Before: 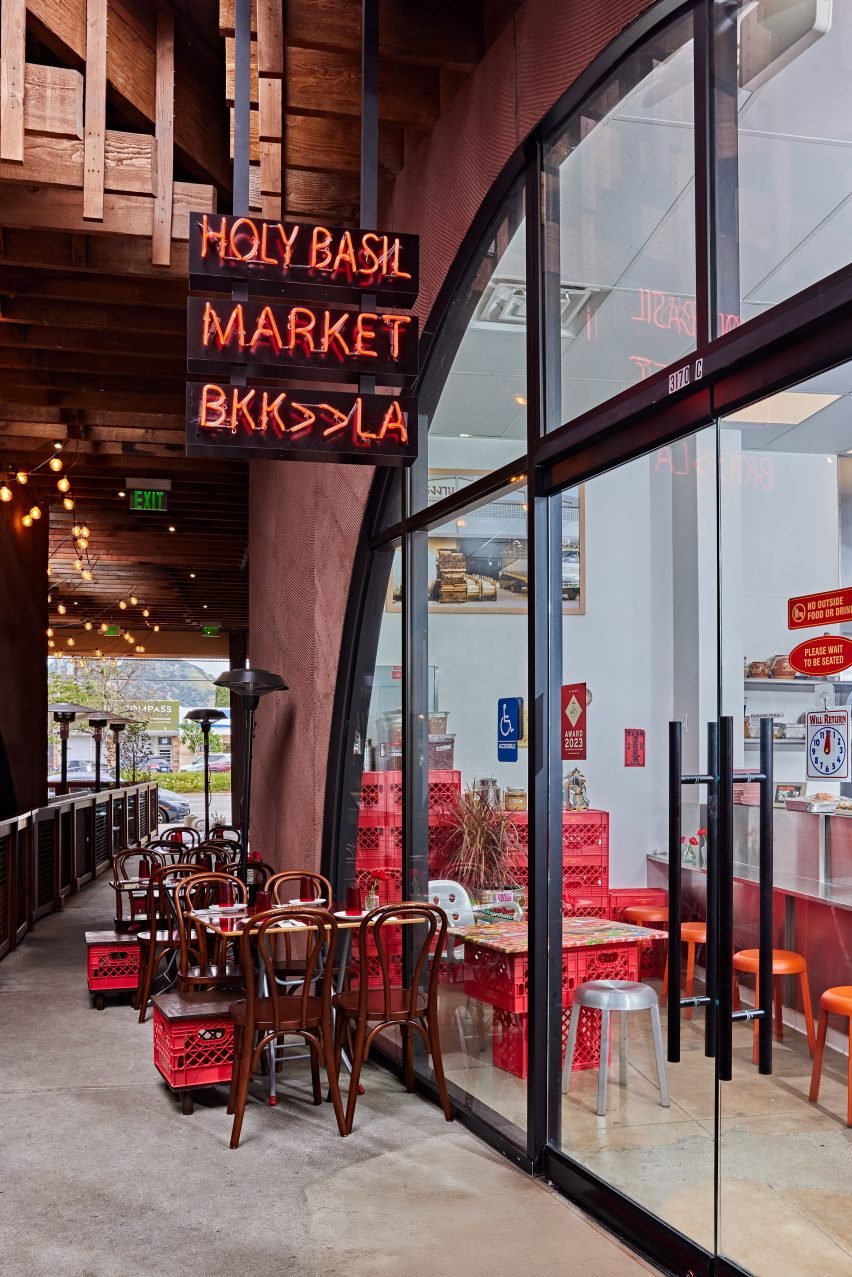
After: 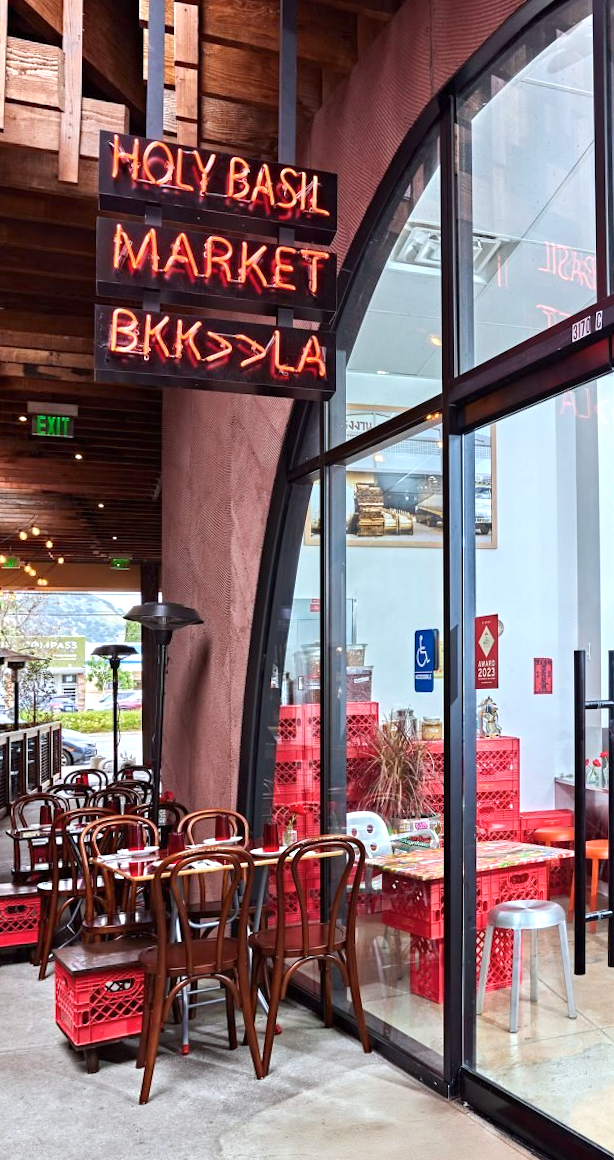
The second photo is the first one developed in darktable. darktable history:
rotate and perspective: rotation -0.013°, lens shift (vertical) -0.027, lens shift (horizontal) 0.178, crop left 0.016, crop right 0.989, crop top 0.082, crop bottom 0.918
color calibration: illuminant Planckian (black body), adaptation linear Bradford (ICC v4), x 0.361, y 0.366, temperature 4511.61 K, saturation algorithm version 1 (2020)
exposure: exposure 0.74 EV, compensate highlight preservation false
crop: left 13.443%, right 13.31%
color correction: saturation 0.98
